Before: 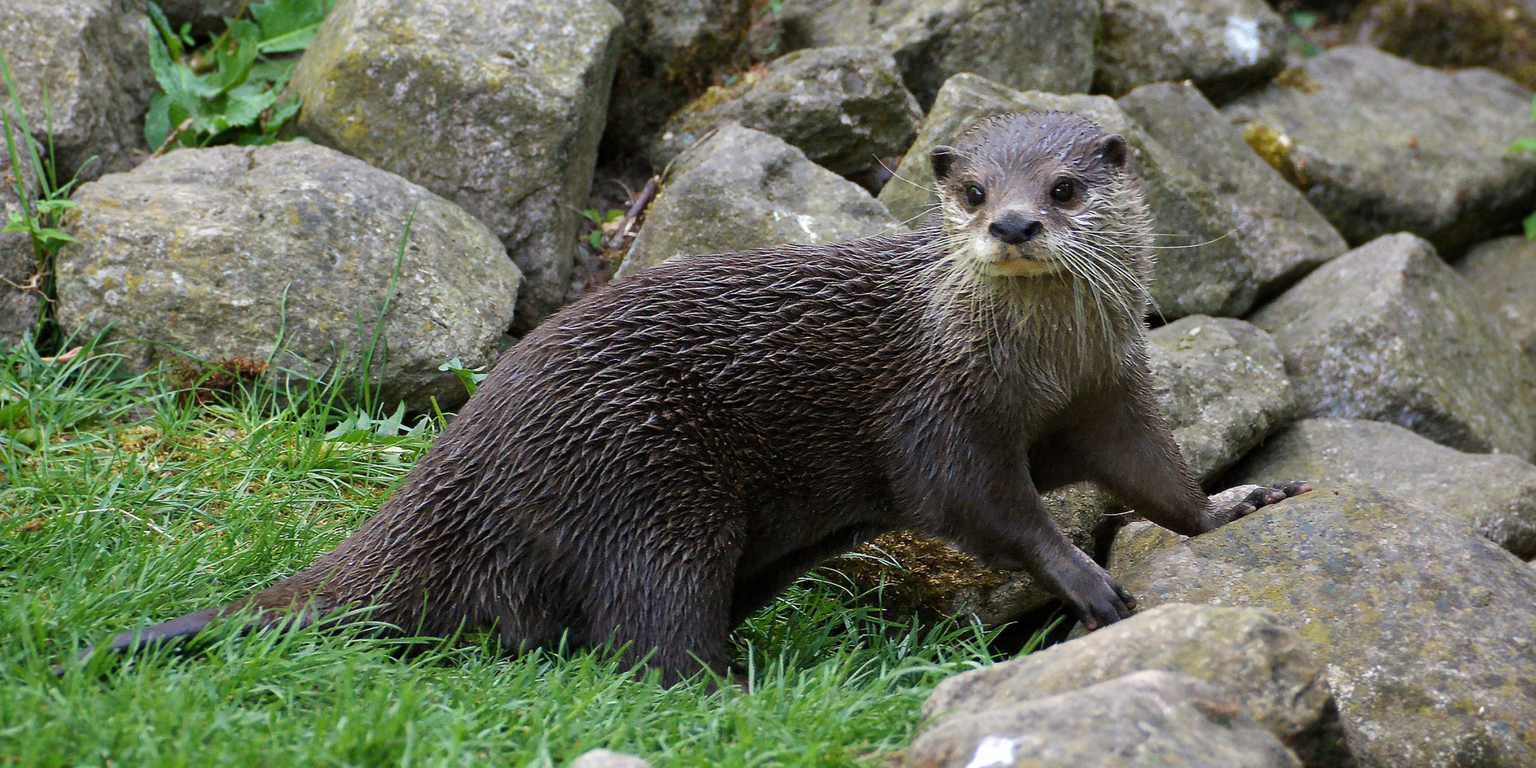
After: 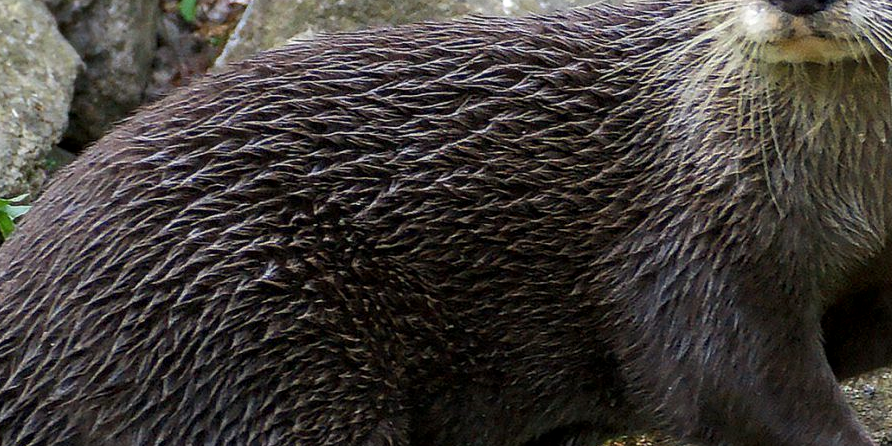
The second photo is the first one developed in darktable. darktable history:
local contrast: on, module defaults
crop: left 30.407%, top 30.489%, right 29.911%, bottom 29.788%
